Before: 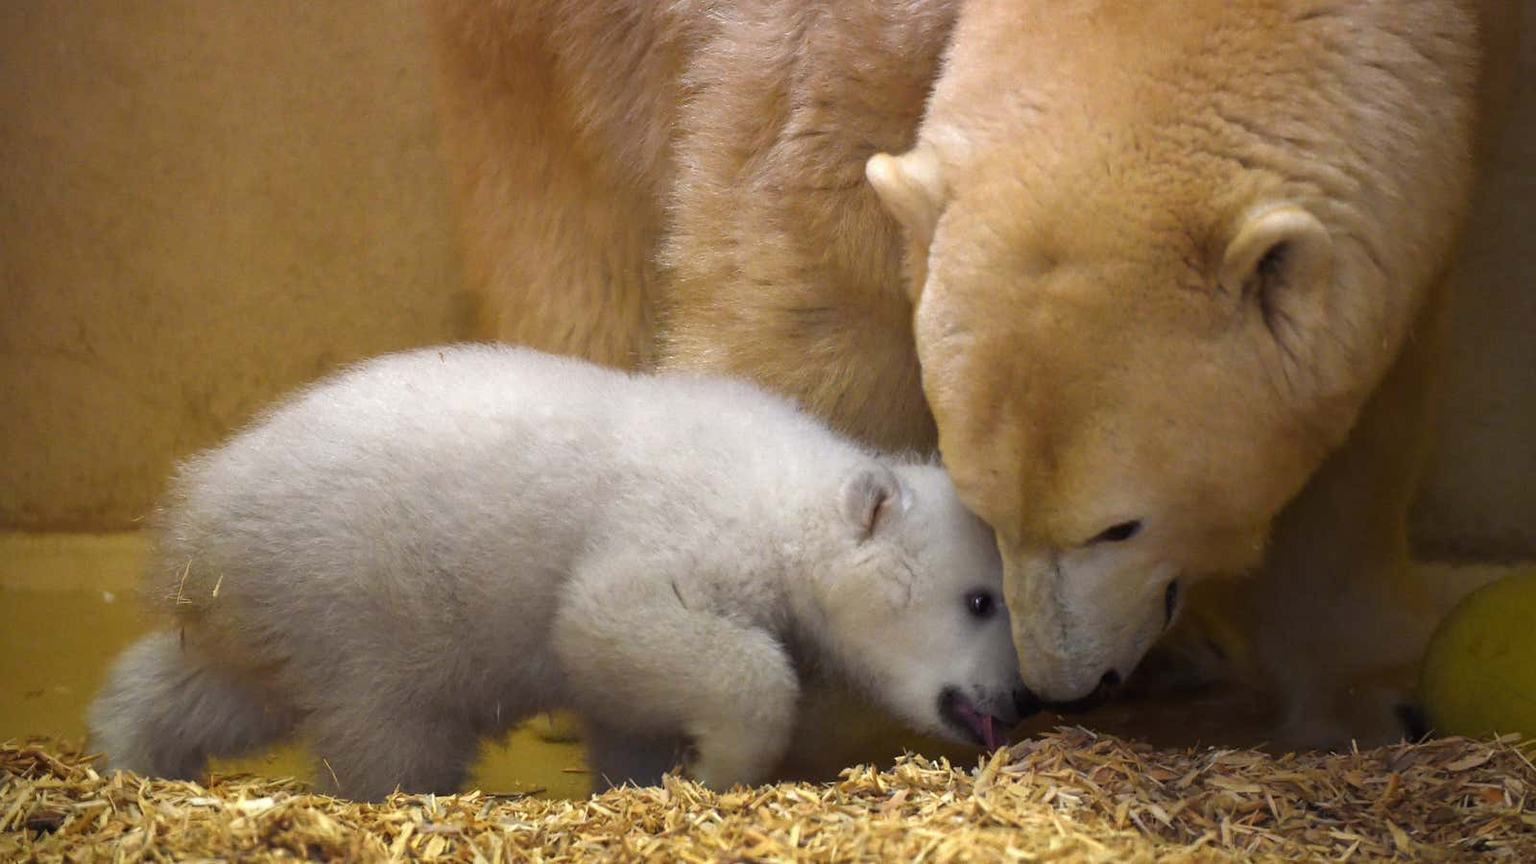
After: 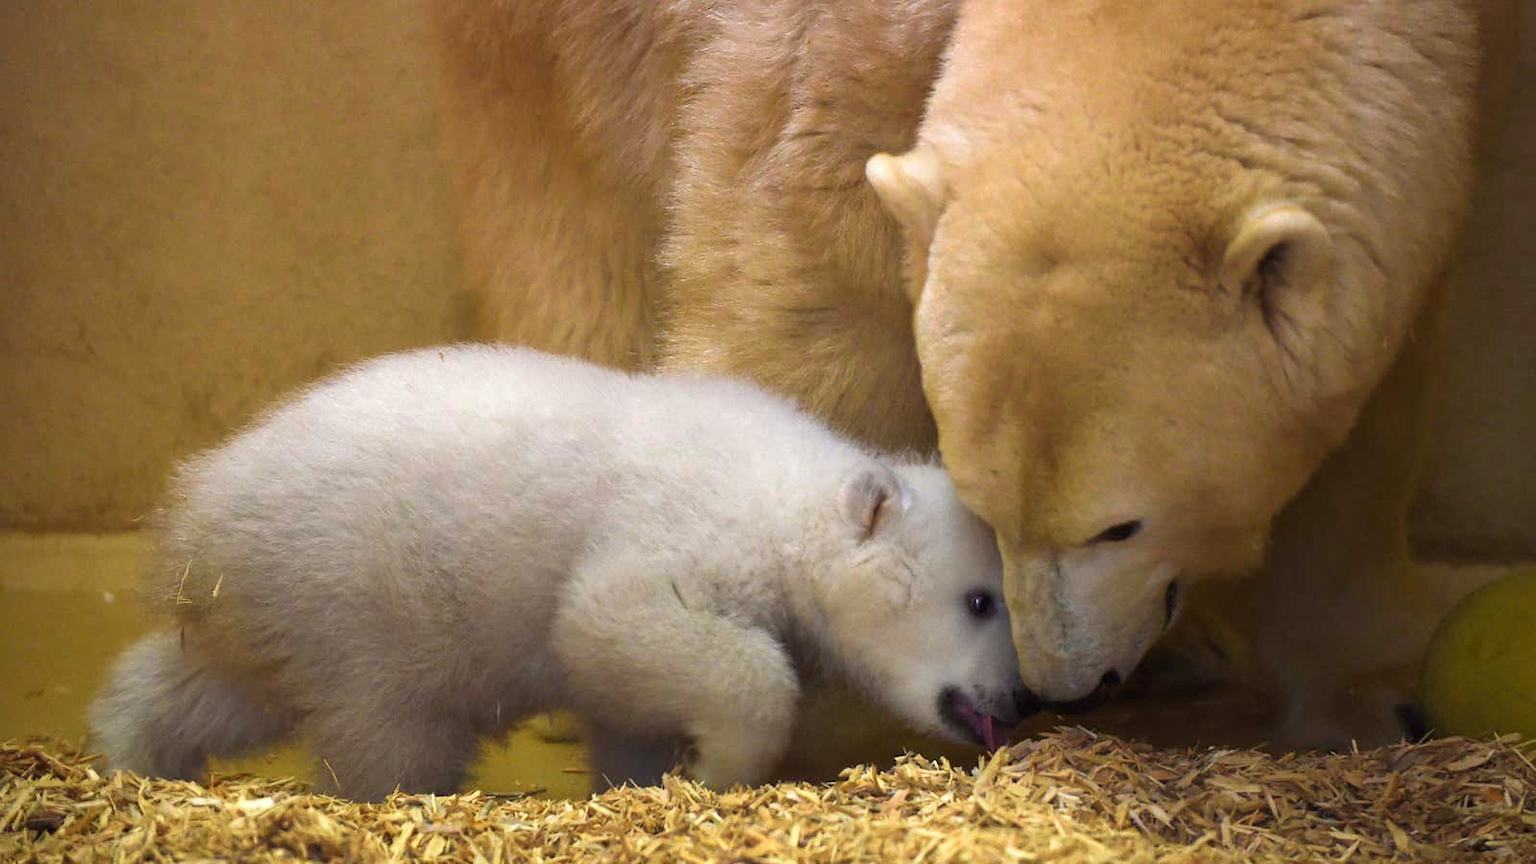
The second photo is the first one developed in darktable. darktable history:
base curve: curves: ch0 [(0, 0) (0.472, 0.508) (1, 1)]
velvia: on, module defaults
